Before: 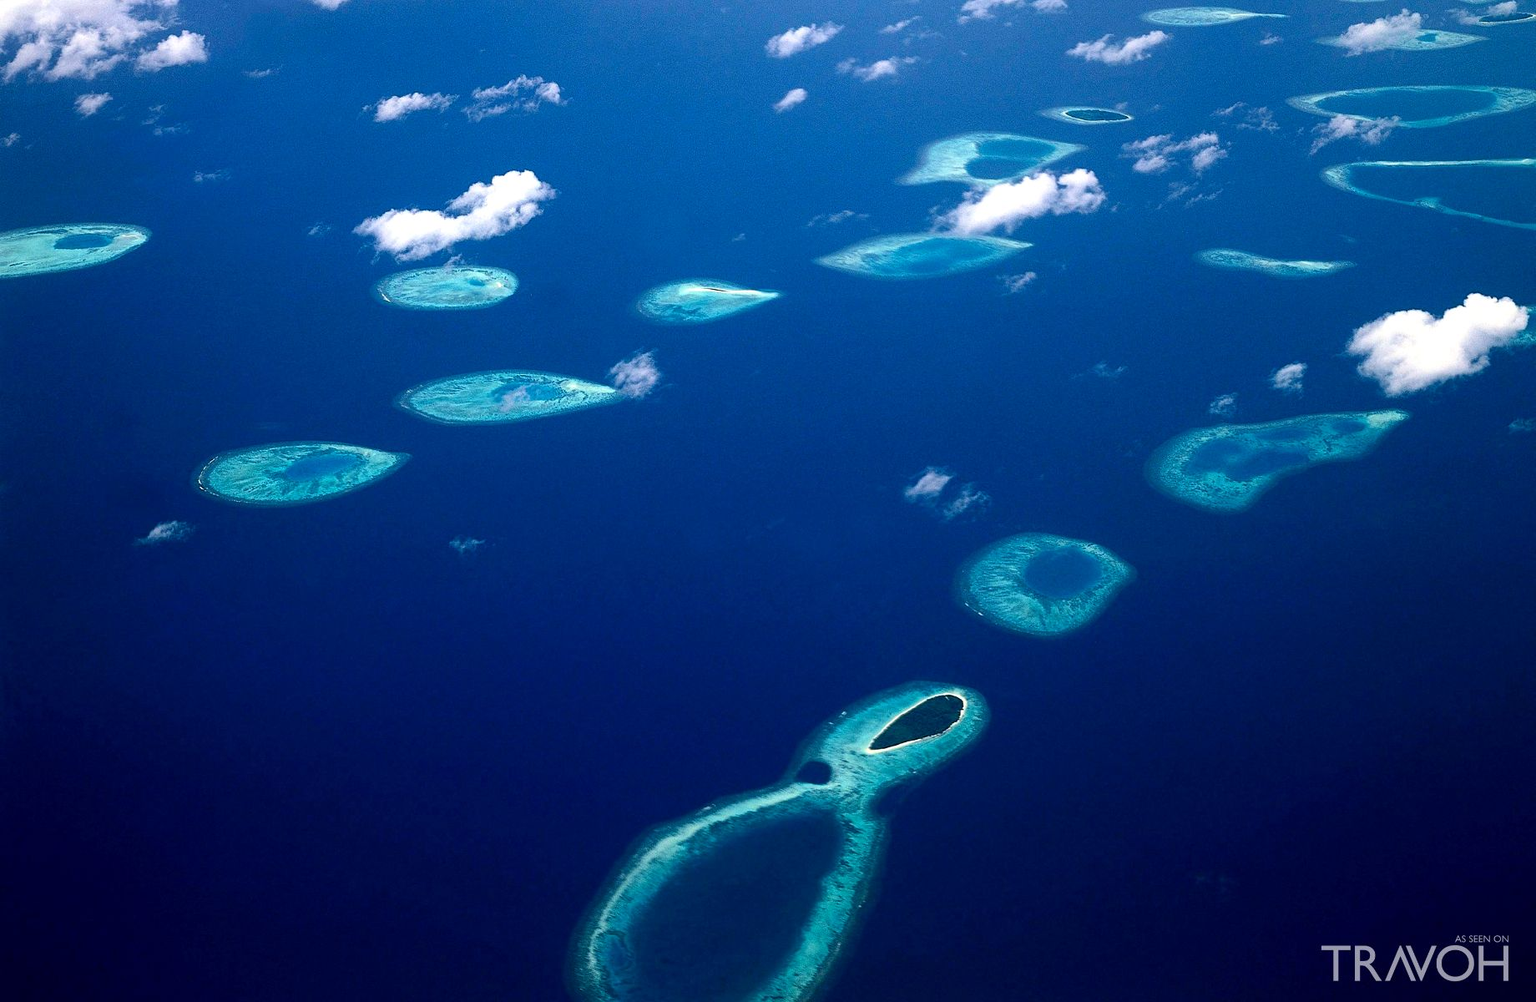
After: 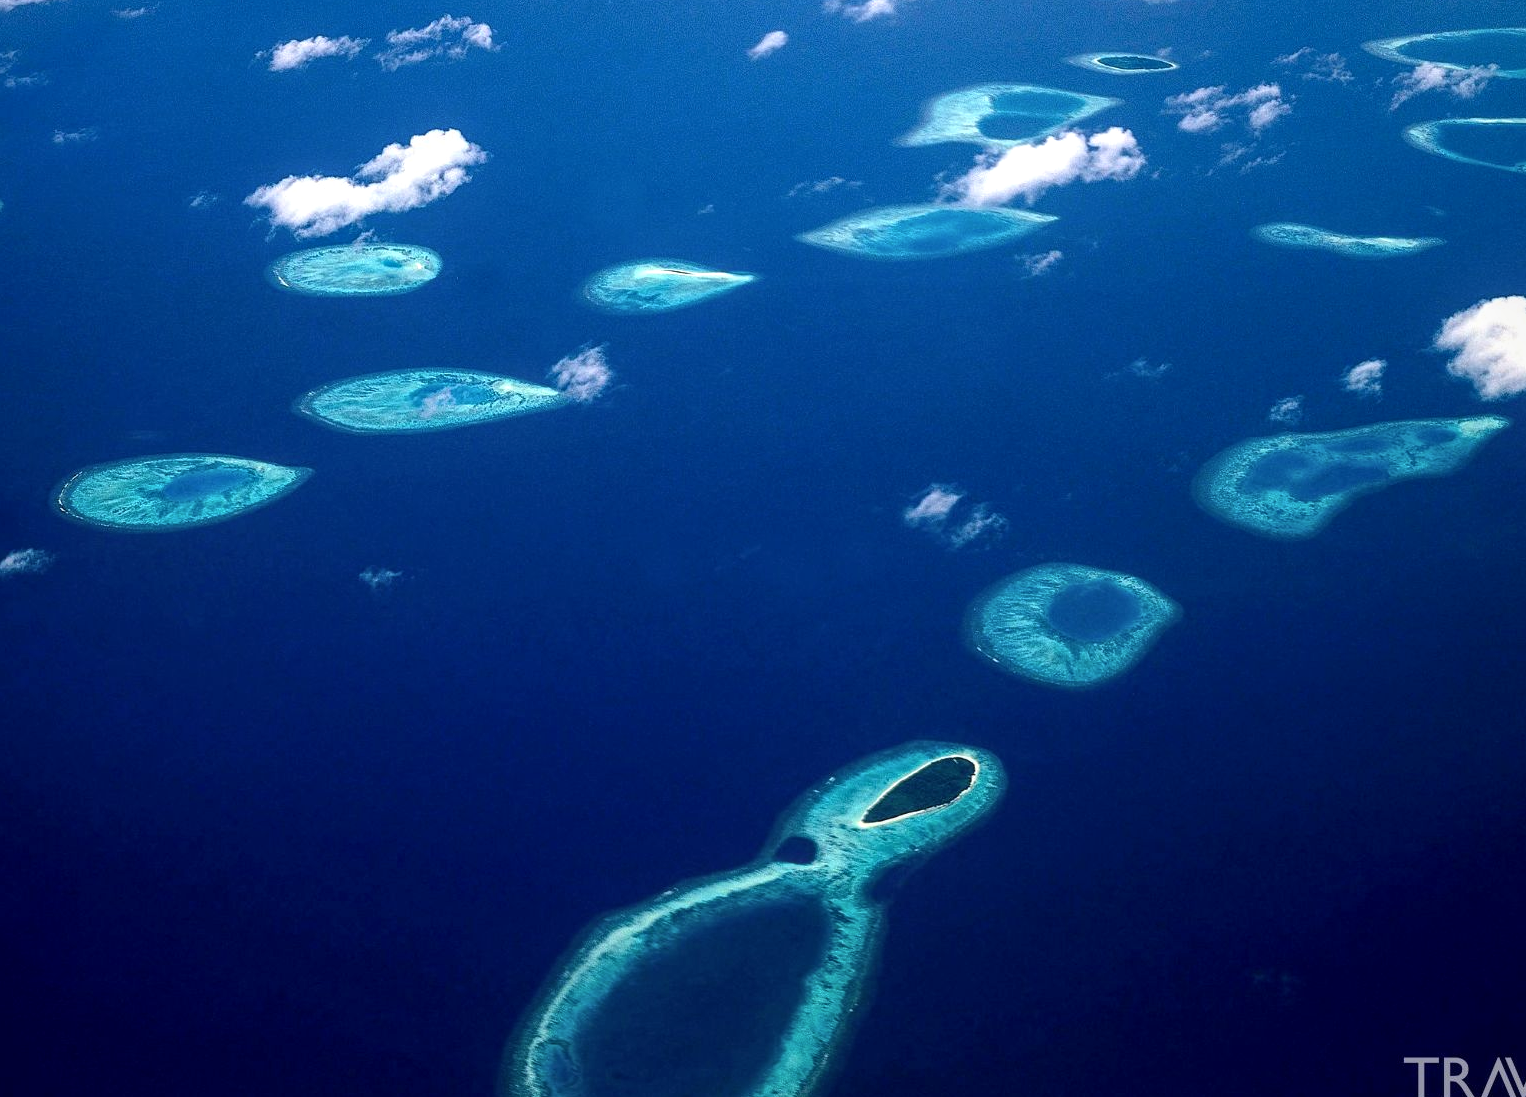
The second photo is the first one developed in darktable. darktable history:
crop: left 9.763%, top 6.288%, right 6.964%, bottom 2.279%
local contrast: on, module defaults
